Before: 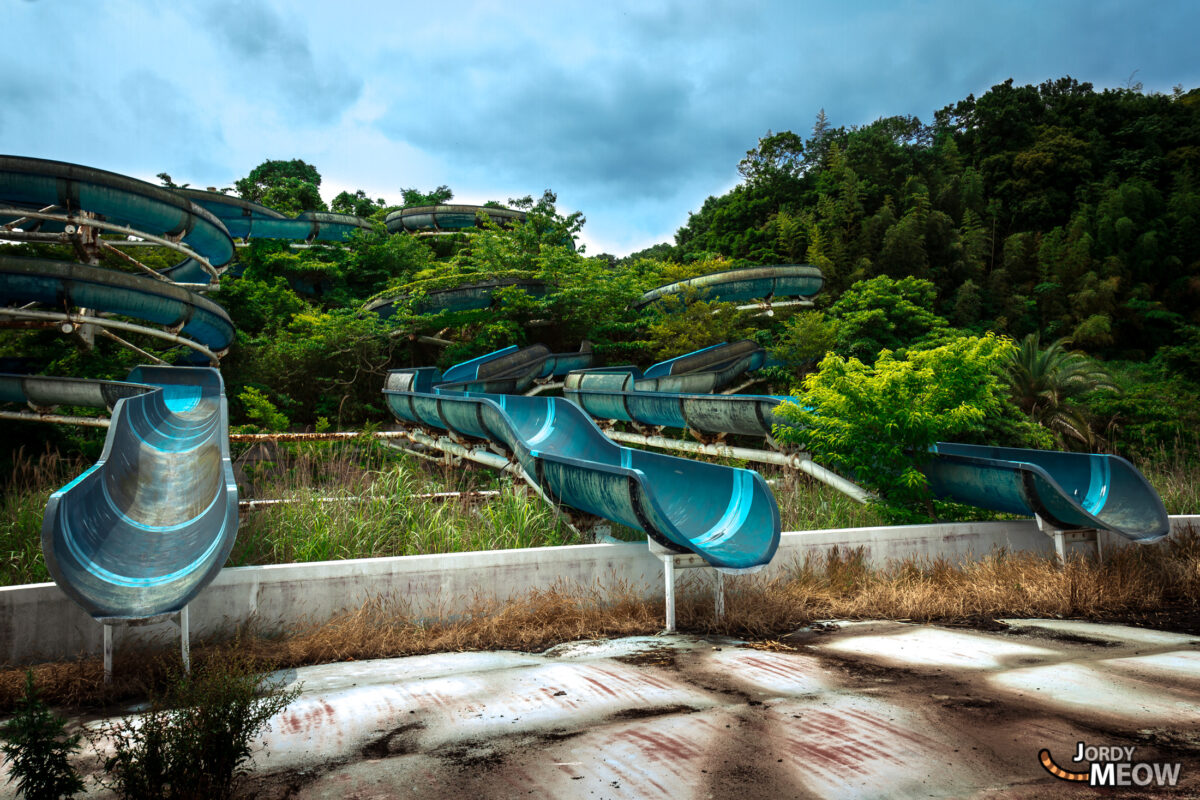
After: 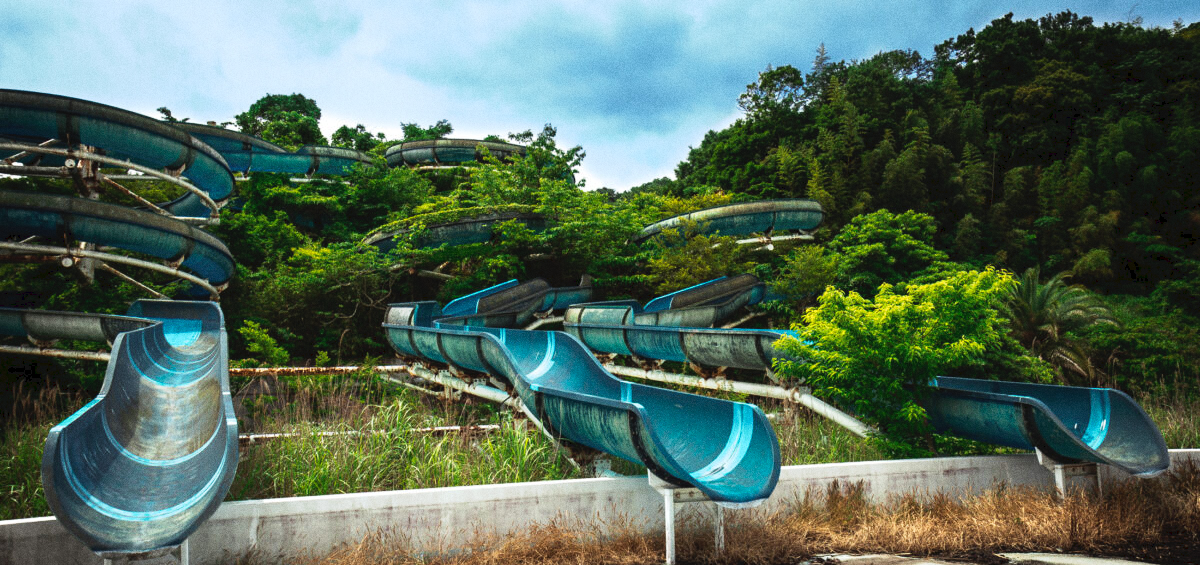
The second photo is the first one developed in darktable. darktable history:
tone curve: curves: ch0 [(0, 0) (0.003, 0.045) (0.011, 0.051) (0.025, 0.057) (0.044, 0.074) (0.069, 0.096) (0.1, 0.125) (0.136, 0.16) (0.177, 0.201) (0.224, 0.242) (0.277, 0.299) (0.335, 0.362) (0.399, 0.432) (0.468, 0.512) (0.543, 0.601) (0.623, 0.691) (0.709, 0.786) (0.801, 0.876) (0.898, 0.927) (1, 1)], preserve colors none
grain: strength 26%
crop and rotate: top 8.293%, bottom 20.996%
